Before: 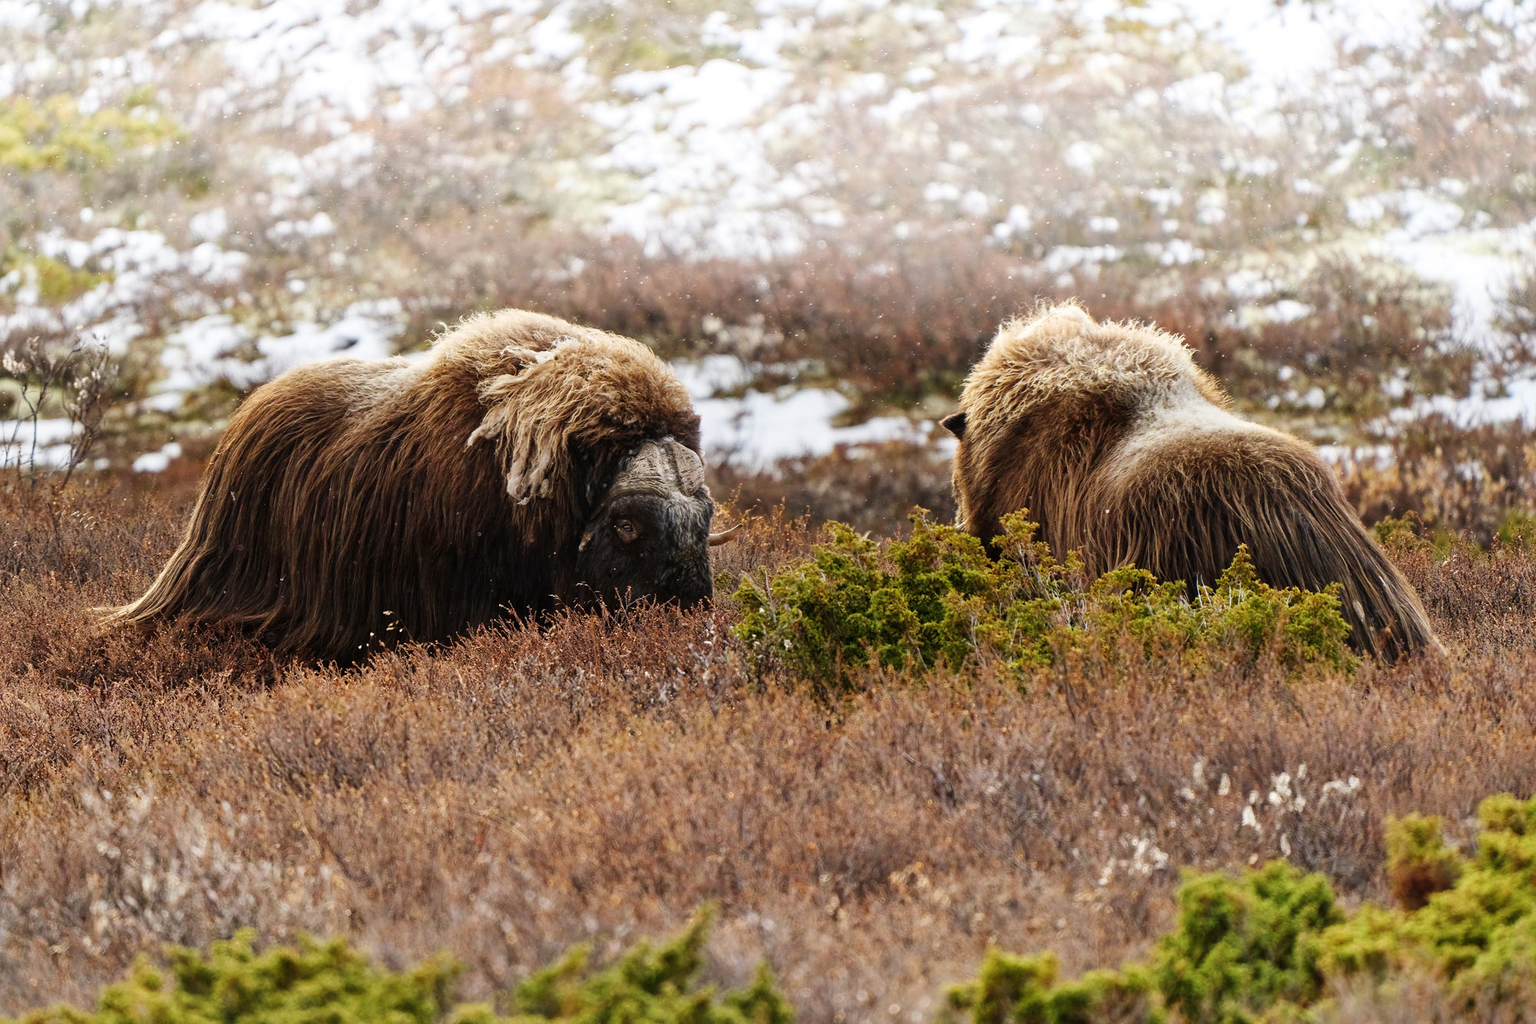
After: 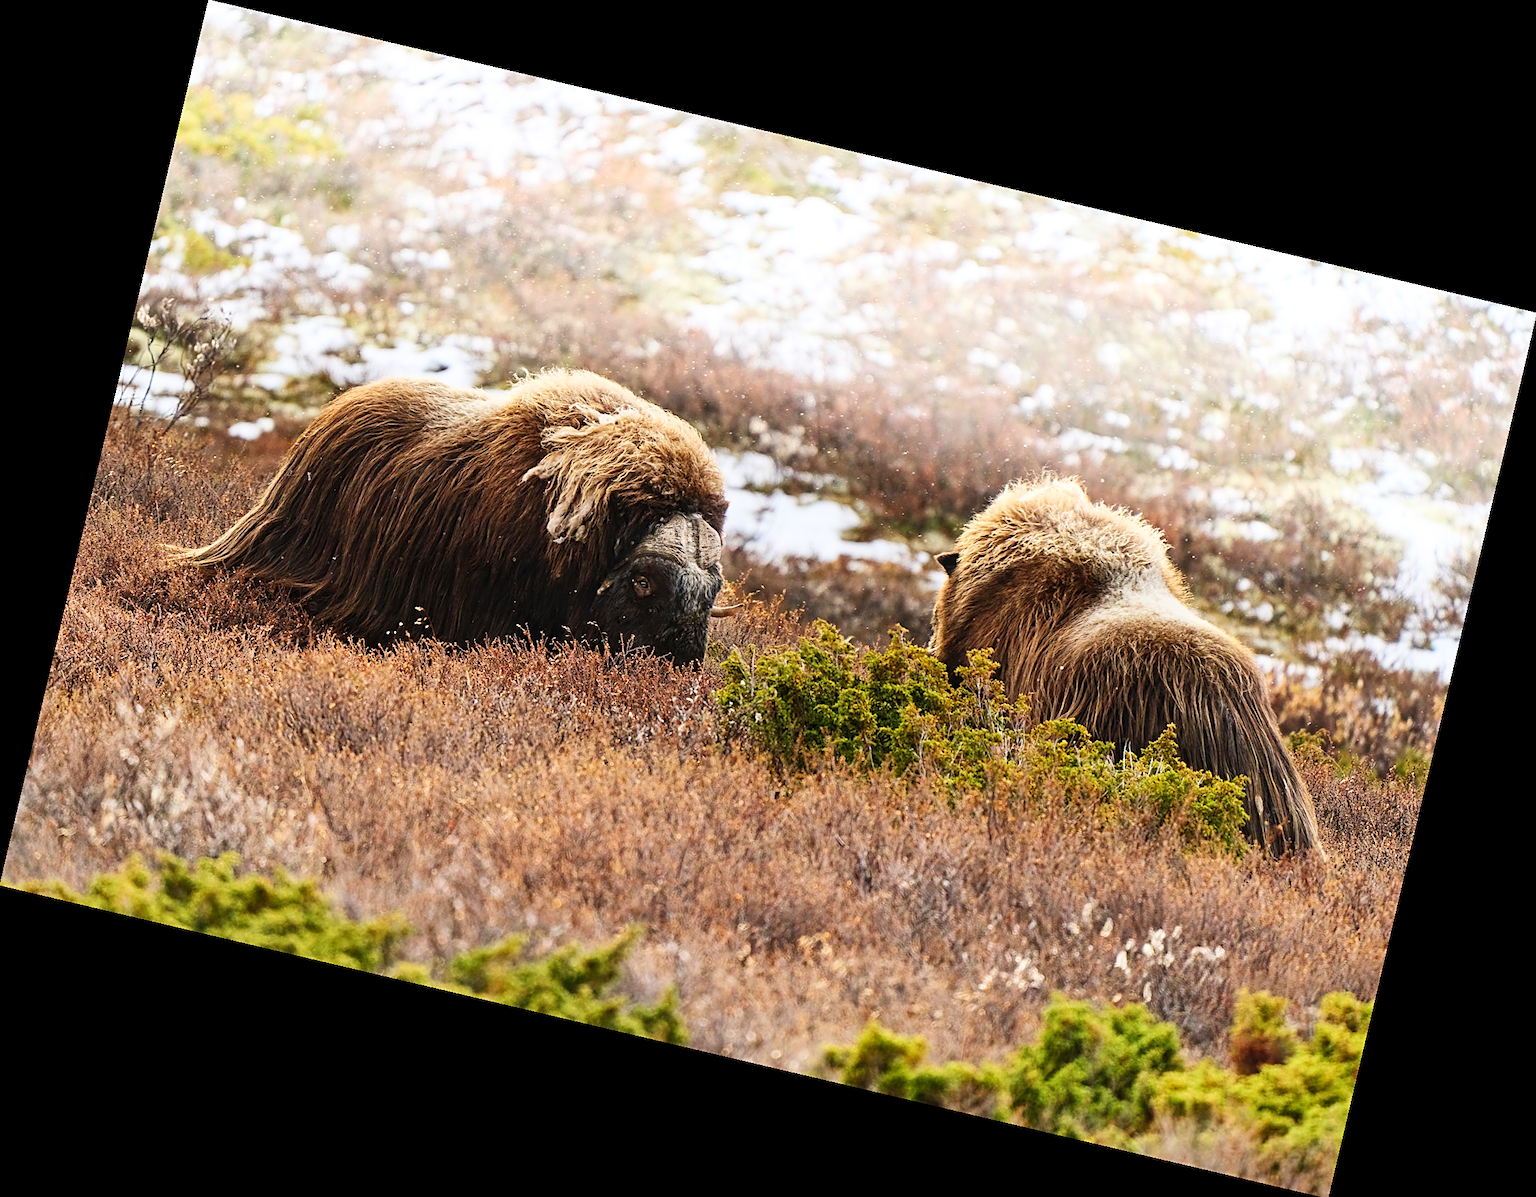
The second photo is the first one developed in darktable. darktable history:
sharpen: on, module defaults
contrast brightness saturation: contrast 0.2, brightness 0.16, saturation 0.22
rotate and perspective: rotation 13.27°, automatic cropping off
